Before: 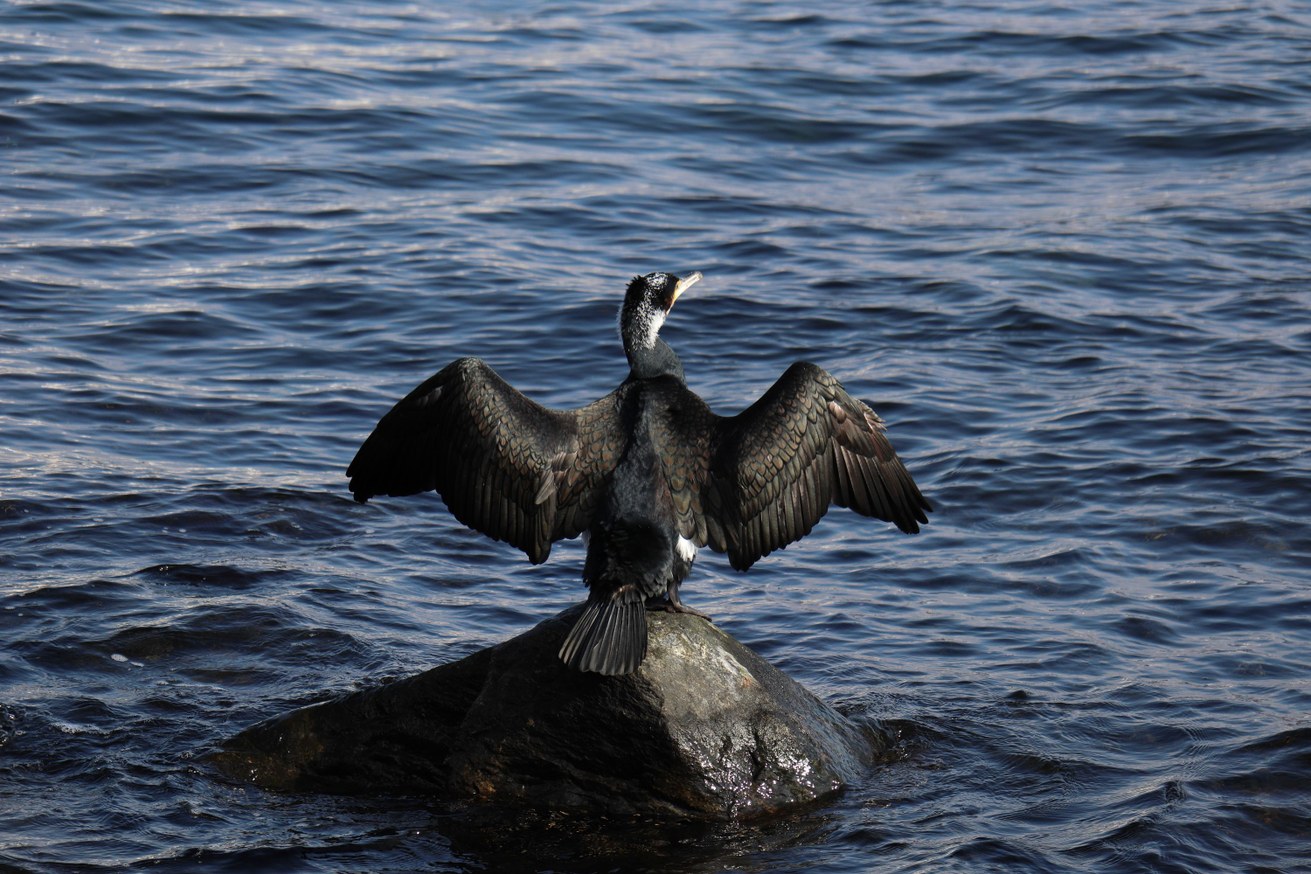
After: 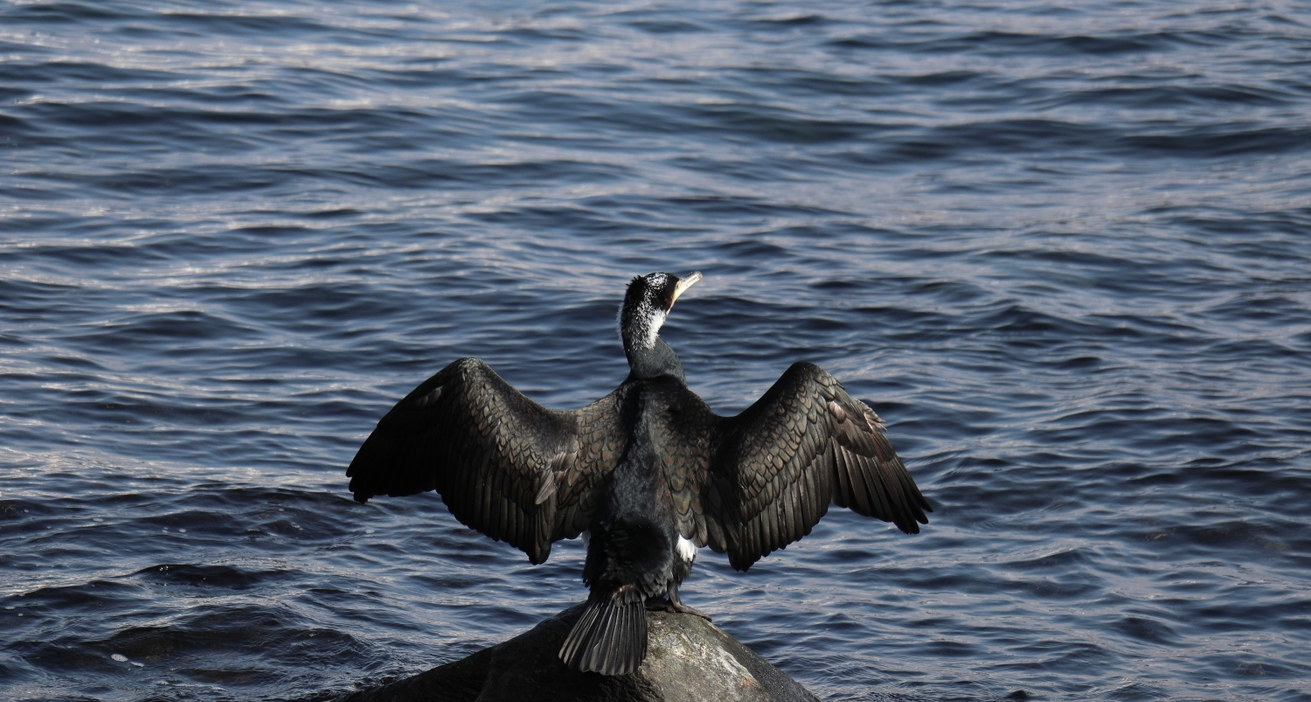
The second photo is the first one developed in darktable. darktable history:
color correction: saturation 0.8
exposure: black level correction 0, compensate exposure bias true, compensate highlight preservation false
crop: bottom 19.644%
